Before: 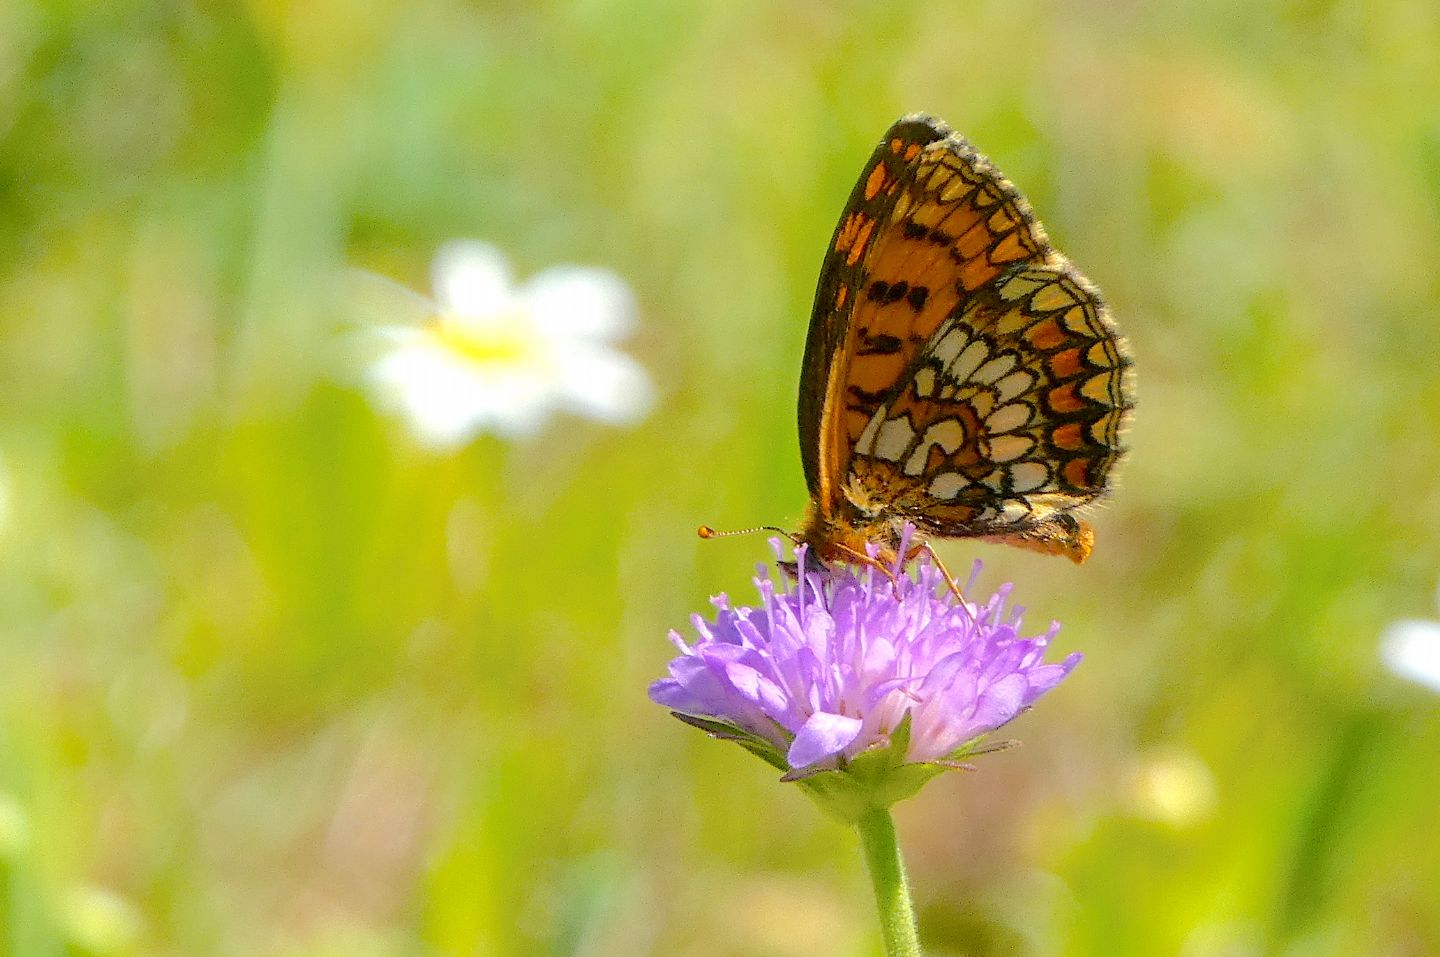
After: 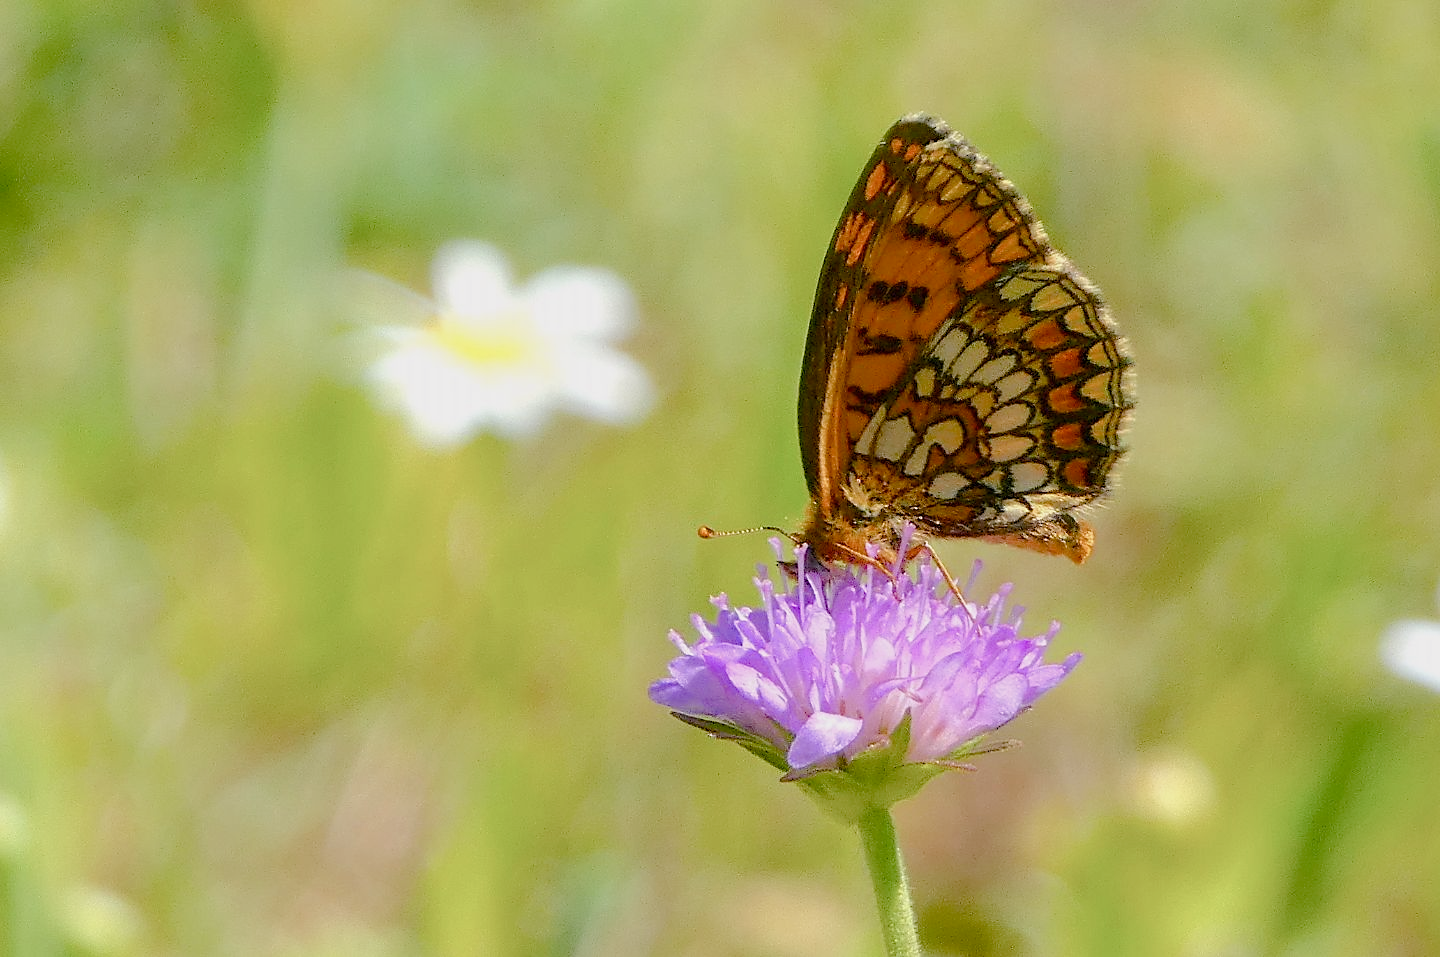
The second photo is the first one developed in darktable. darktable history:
sharpen: radius 1.458, amount 0.398, threshold 1.271
color balance rgb: shadows lift › chroma 1%, shadows lift › hue 113°, highlights gain › chroma 0.2%, highlights gain › hue 333°, perceptual saturation grading › global saturation 20%, perceptual saturation grading › highlights -50%, perceptual saturation grading › shadows 25%, contrast -10%
